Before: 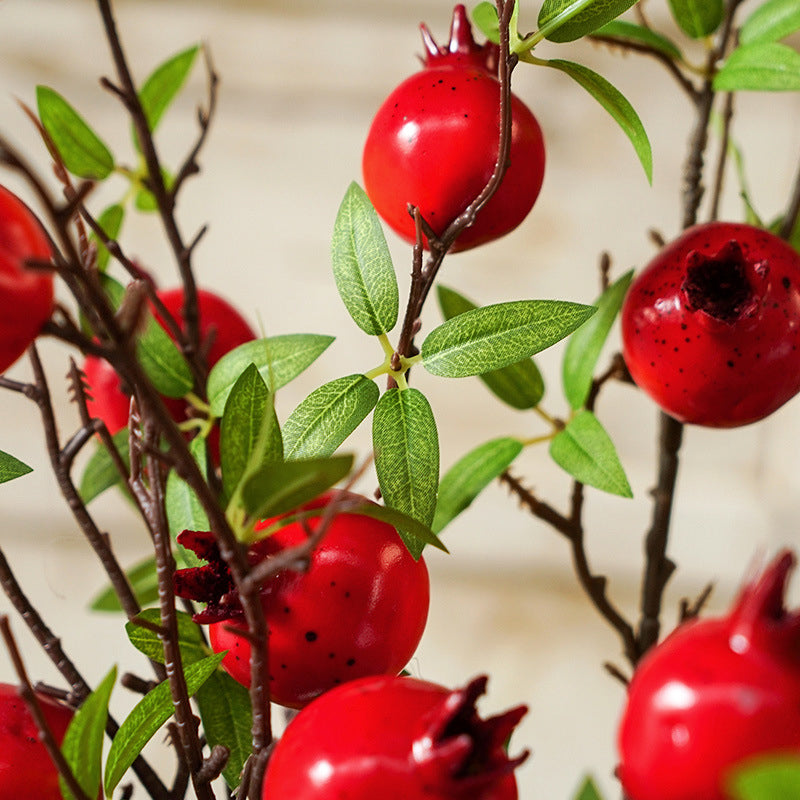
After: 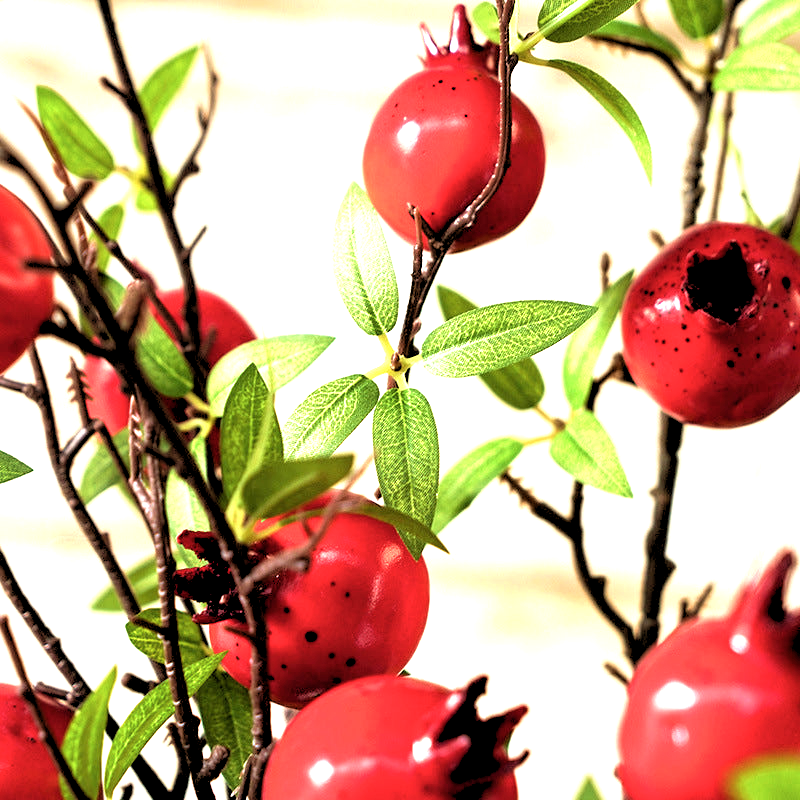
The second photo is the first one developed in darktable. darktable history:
velvia: on, module defaults
color calibration: illuminant same as pipeline (D50), adaptation none (bypass), gamut compression 1.72
rgb levels: levels [[0.034, 0.472, 0.904], [0, 0.5, 1], [0, 0.5, 1]]
exposure: exposure 1.15 EV, compensate highlight preservation false
